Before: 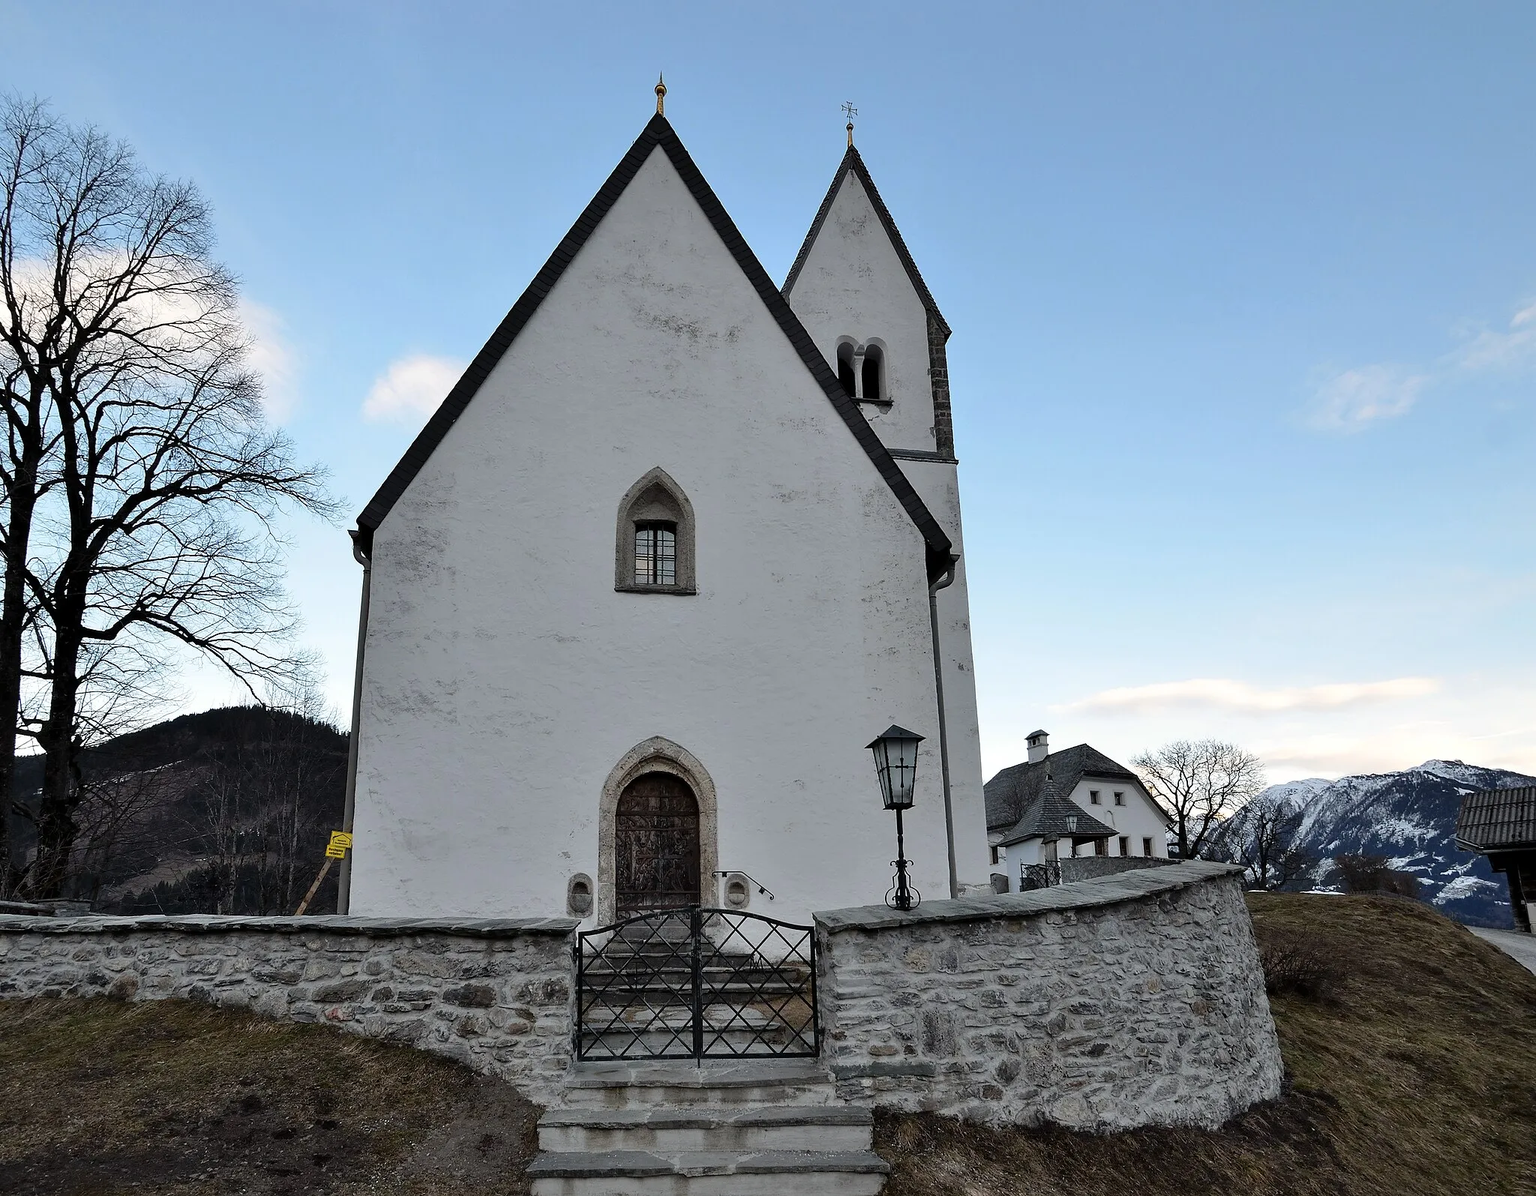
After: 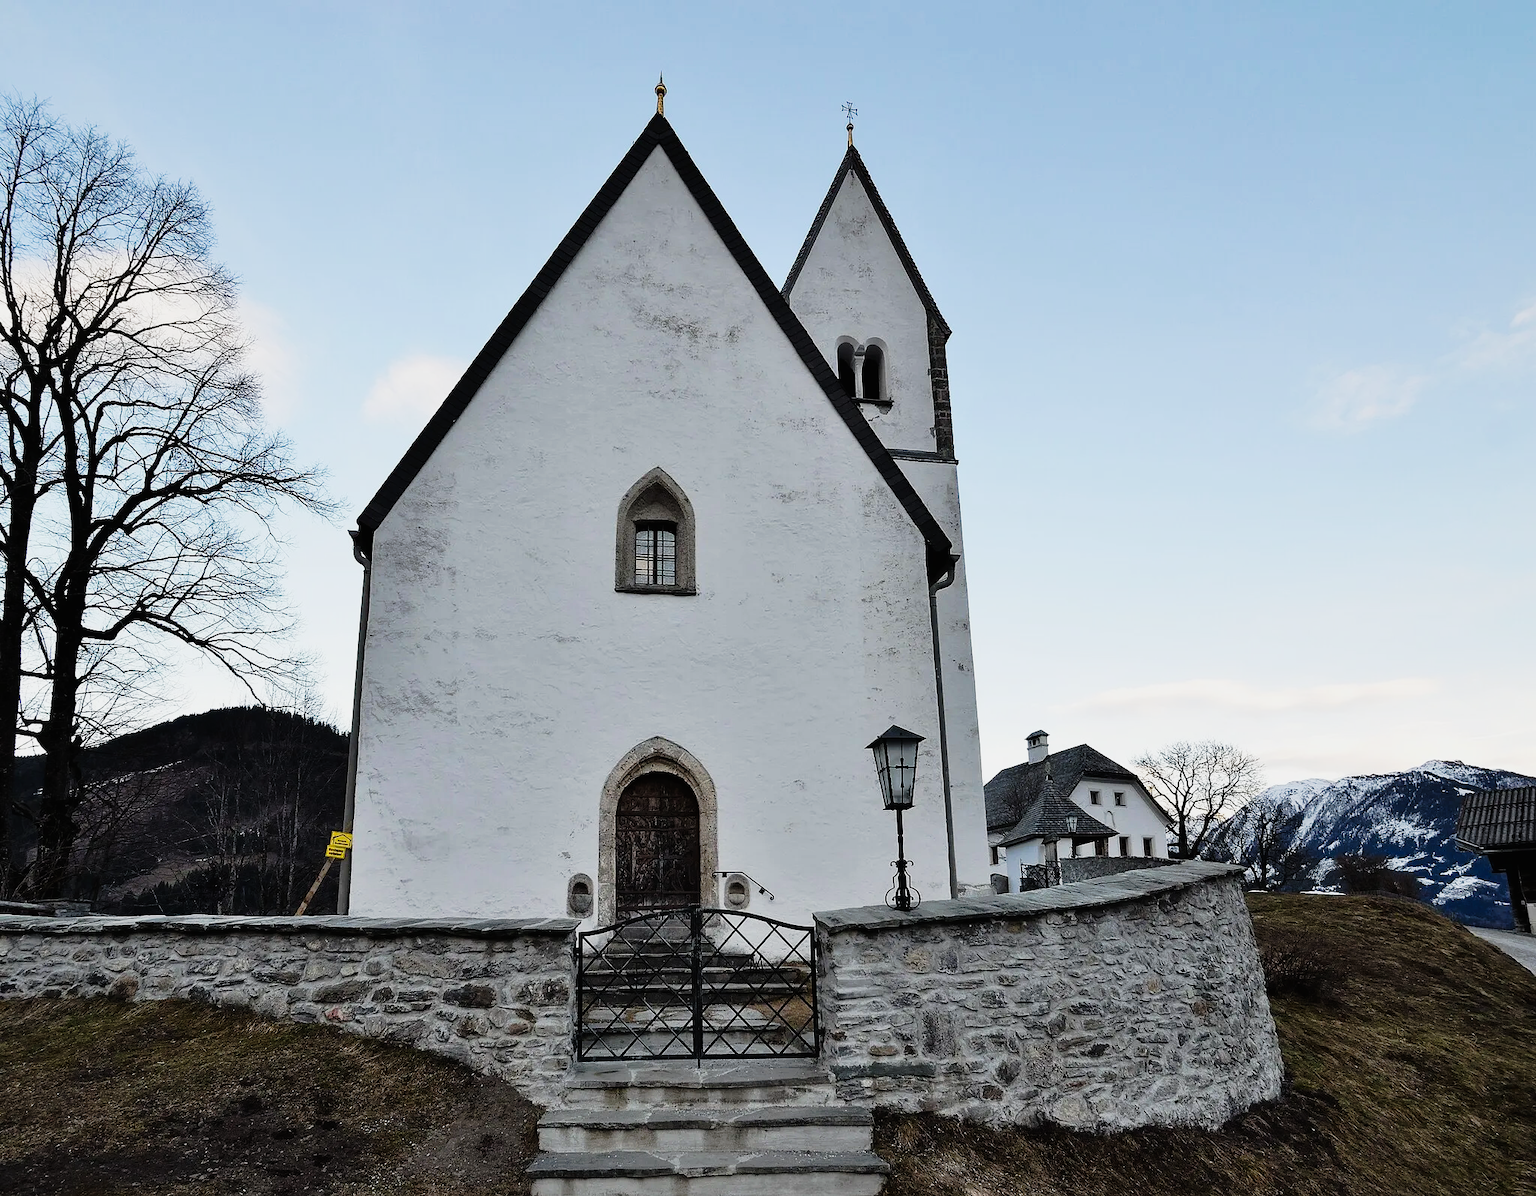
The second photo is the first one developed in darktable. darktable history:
tone curve: curves: ch0 [(0, 0.008) (0.081, 0.044) (0.177, 0.123) (0.283, 0.253) (0.416, 0.449) (0.495, 0.524) (0.661, 0.756) (0.796, 0.859) (1, 0.951)]; ch1 [(0, 0) (0.161, 0.092) (0.35, 0.33) (0.392, 0.392) (0.427, 0.426) (0.479, 0.472) (0.505, 0.5) (0.521, 0.524) (0.567, 0.564) (0.583, 0.588) (0.625, 0.627) (0.678, 0.733) (1, 1)]; ch2 [(0, 0) (0.346, 0.362) (0.404, 0.427) (0.502, 0.499) (0.531, 0.523) (0.544, 0.561) (0.58, 0.59) (0.629, 0.642) (0.717, 0.678) (1, 1)], preserve colors none
